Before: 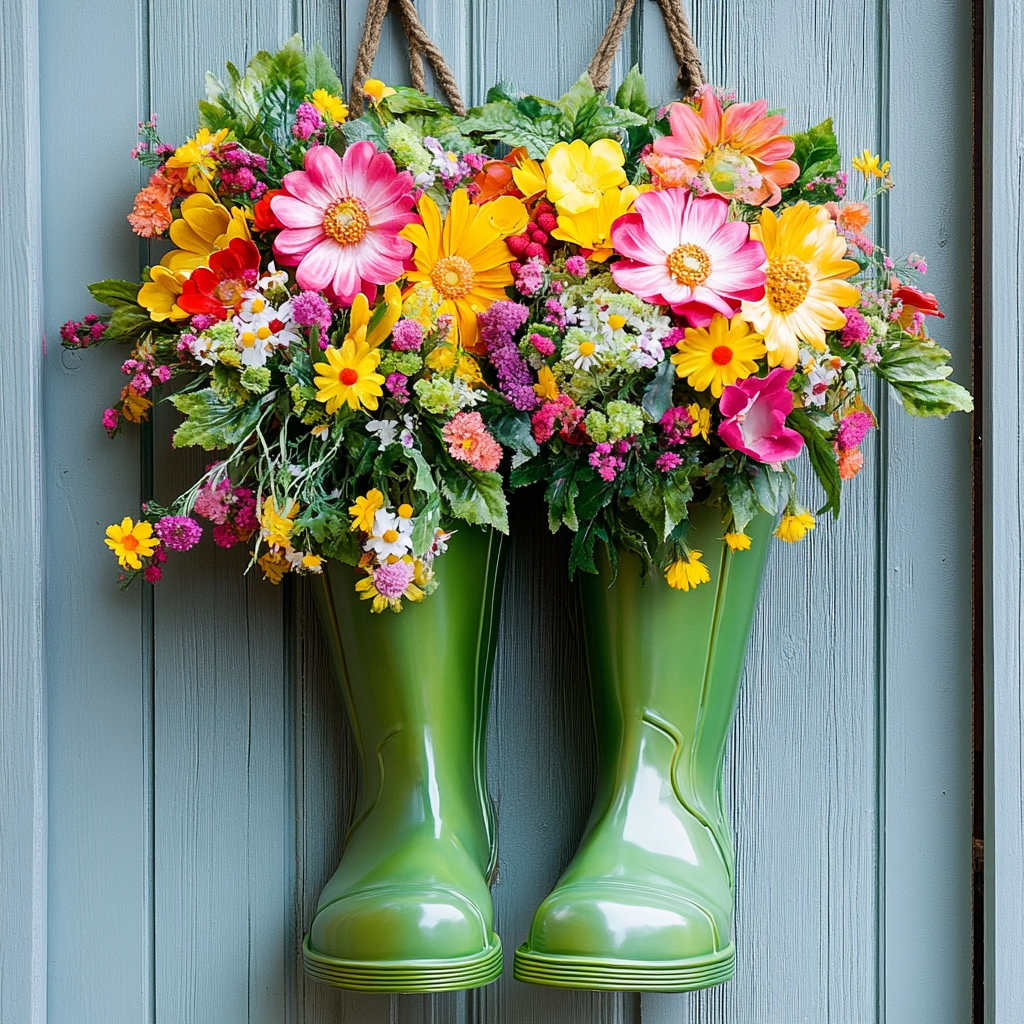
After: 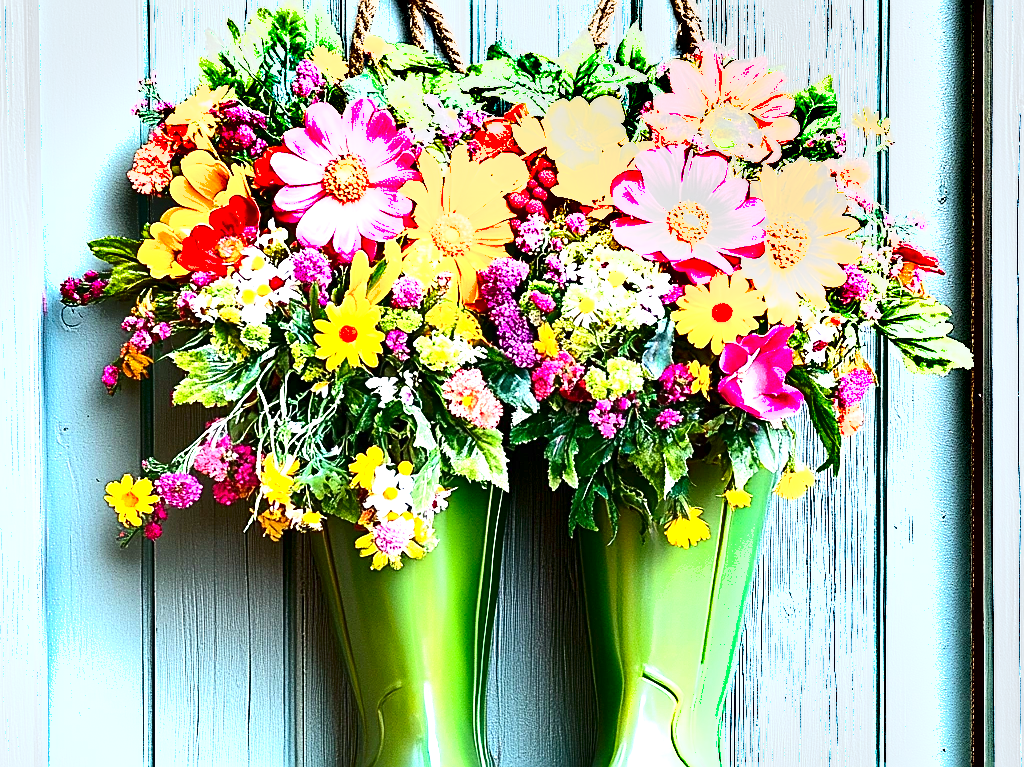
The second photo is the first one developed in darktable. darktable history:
crop: top 4.226%, bottom 20.858%
sharpen: on, module defaults
contrast brightness saturation: contrast 0.196, brightness -0.104, saturation 0.101
shadows and highlights: soften with gaussian
exposure: exposure 2.011 EV, compensate highlight preservation false
